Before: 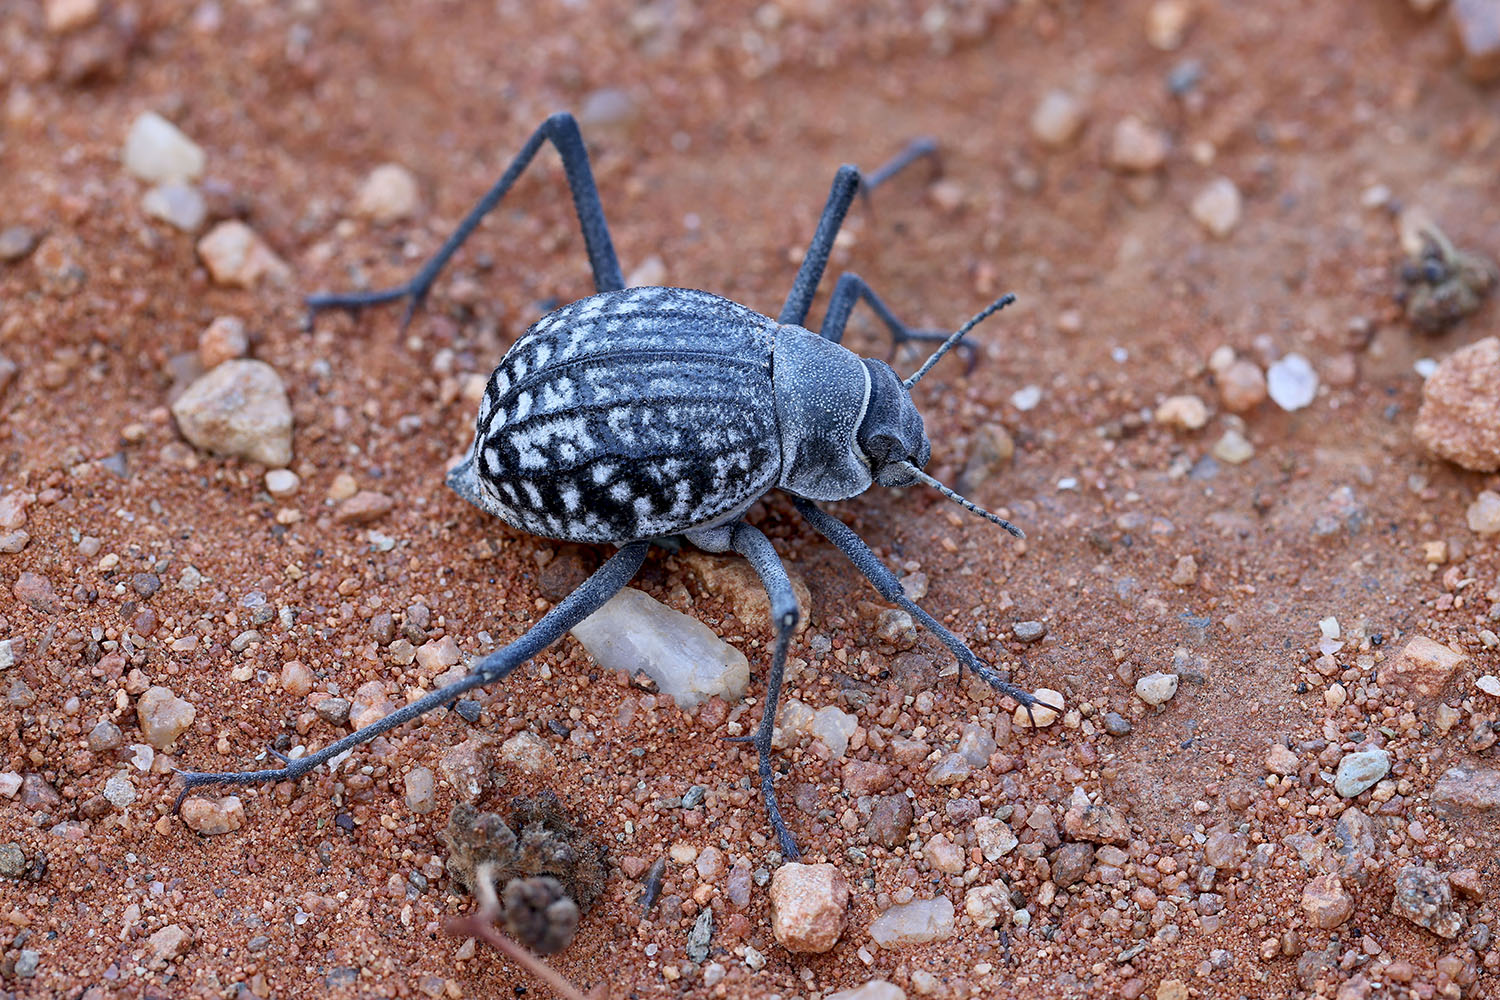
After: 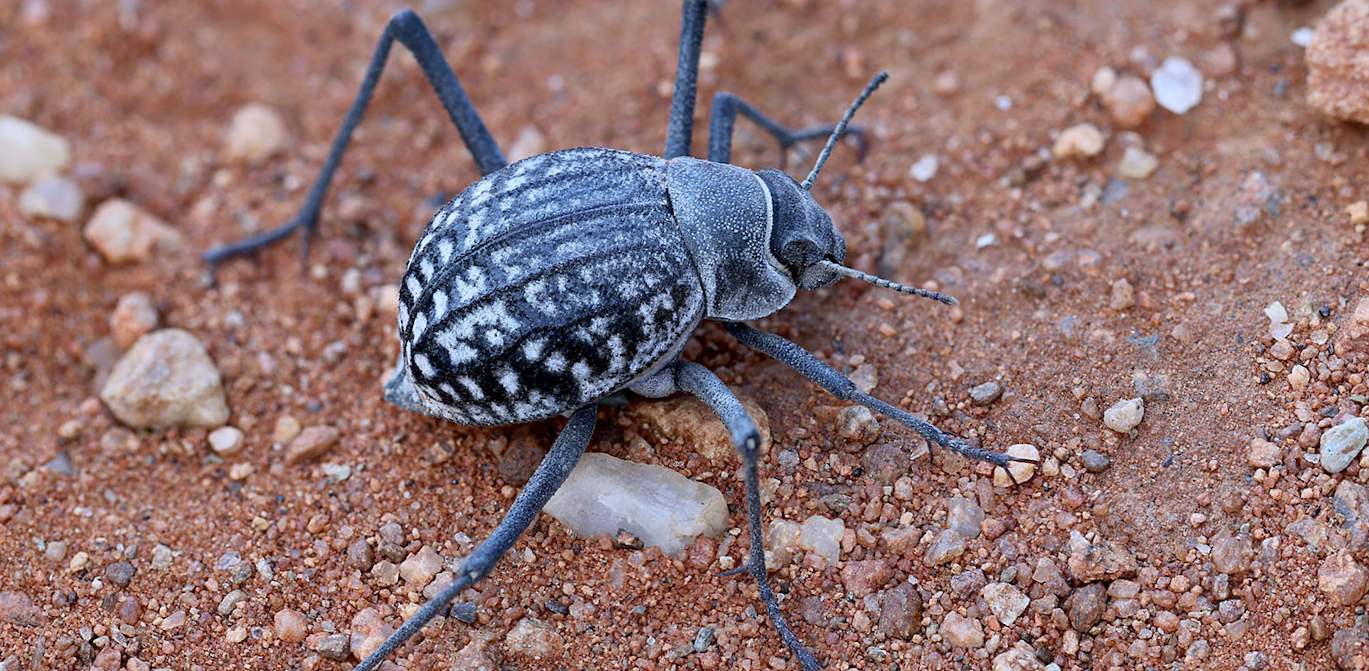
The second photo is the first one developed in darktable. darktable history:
rotate and perspective: rotation -14.8°, crop left 0.1, crop right 0.903, crop top 0.25, crop bottom 0.748
